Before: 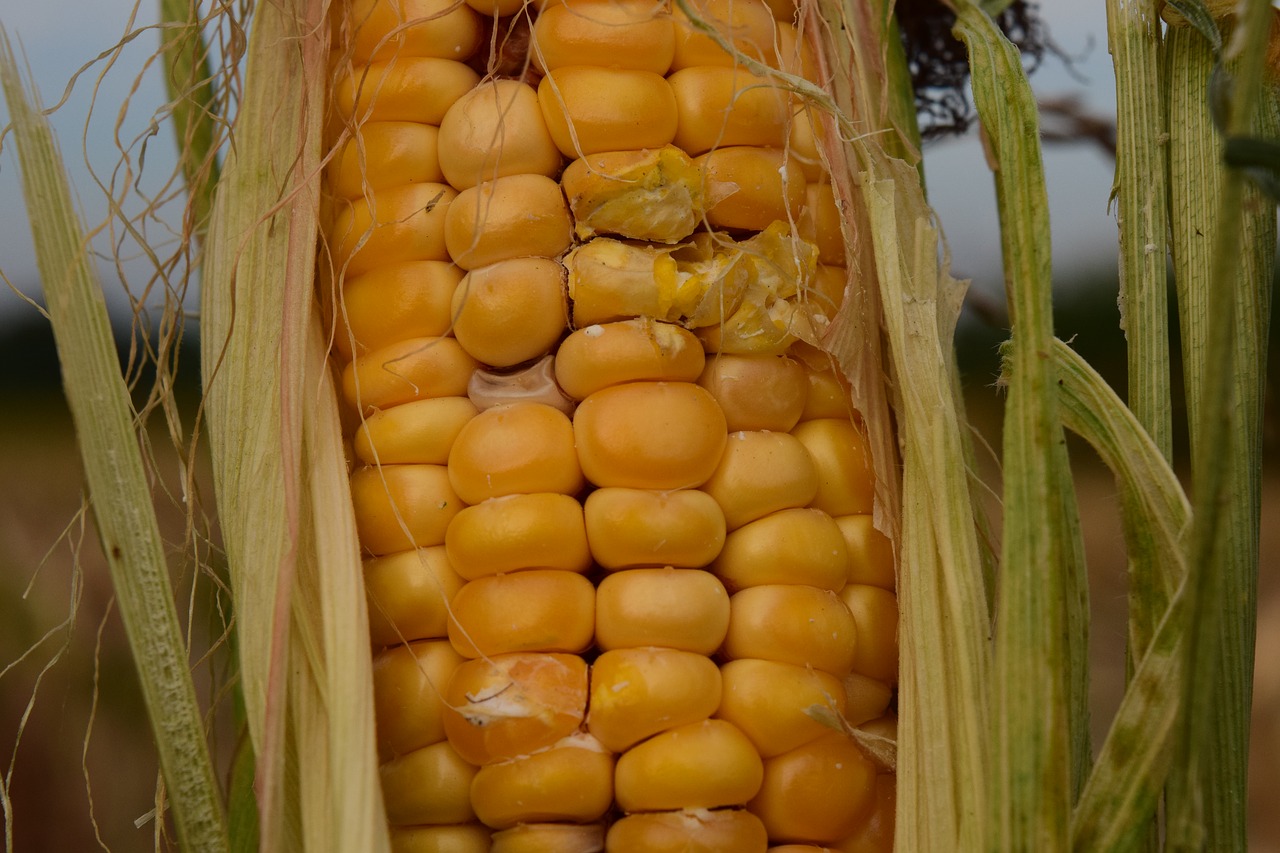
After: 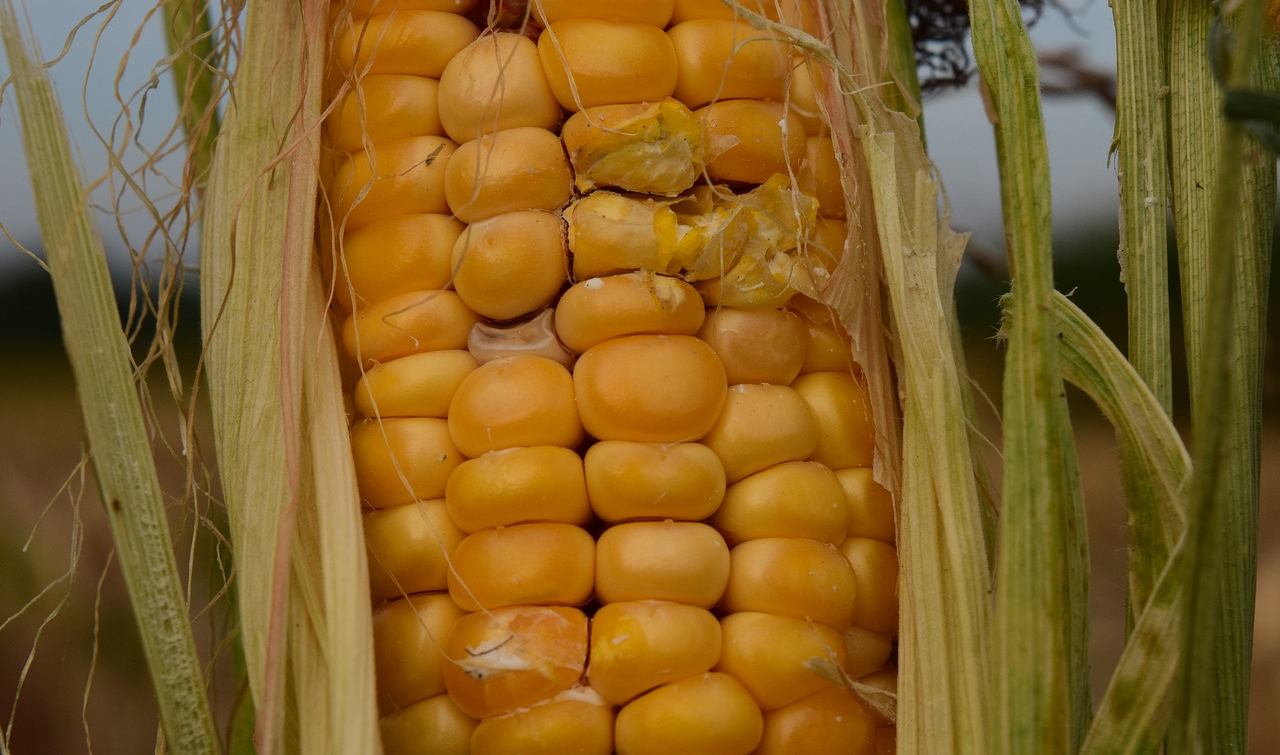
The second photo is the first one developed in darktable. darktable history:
crop and rotate: top 5.57%, bottom 5.81%
